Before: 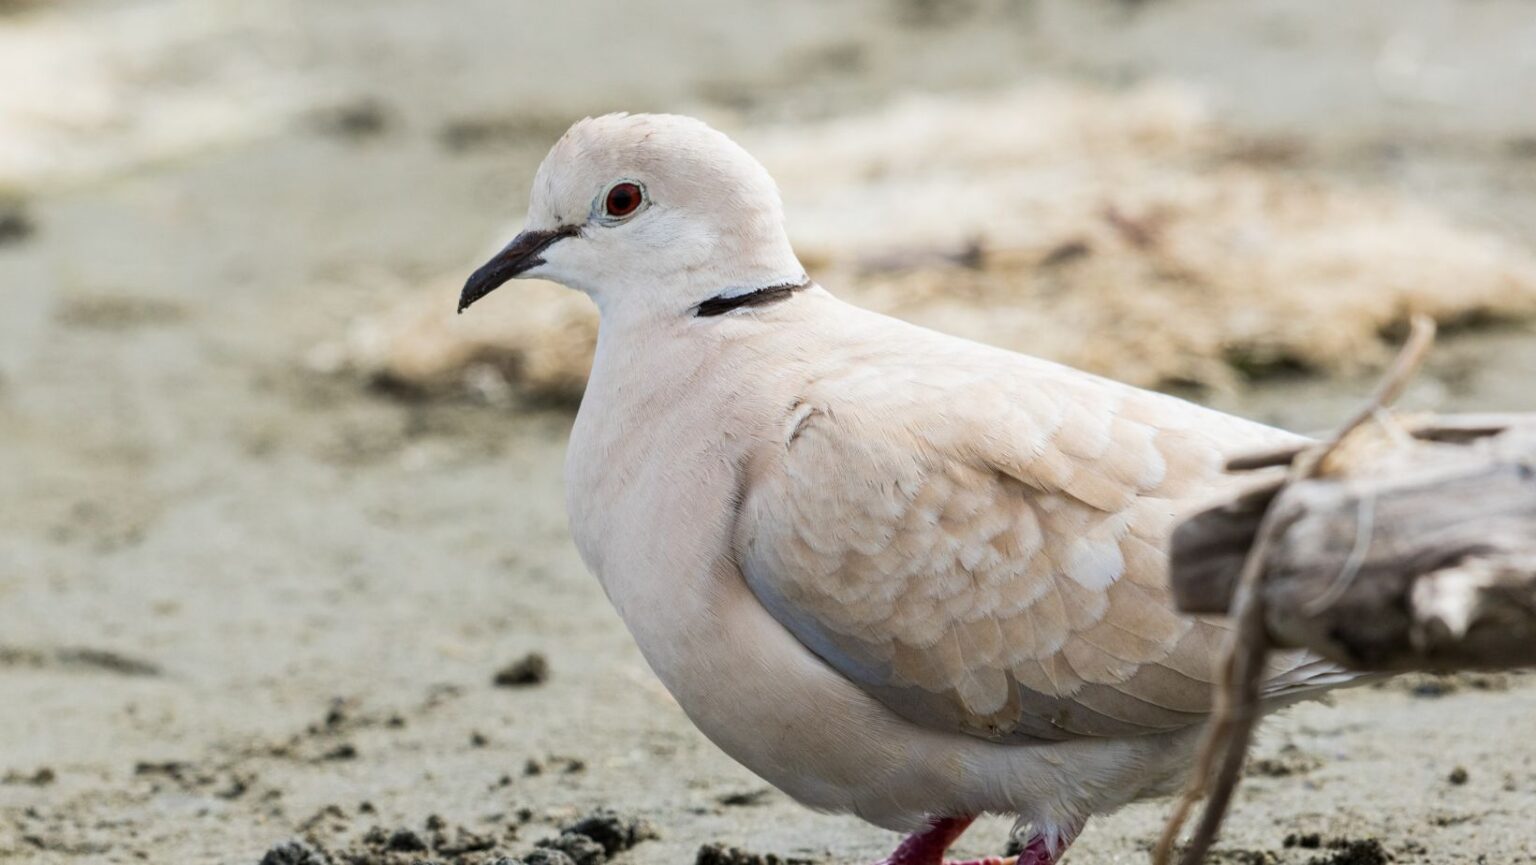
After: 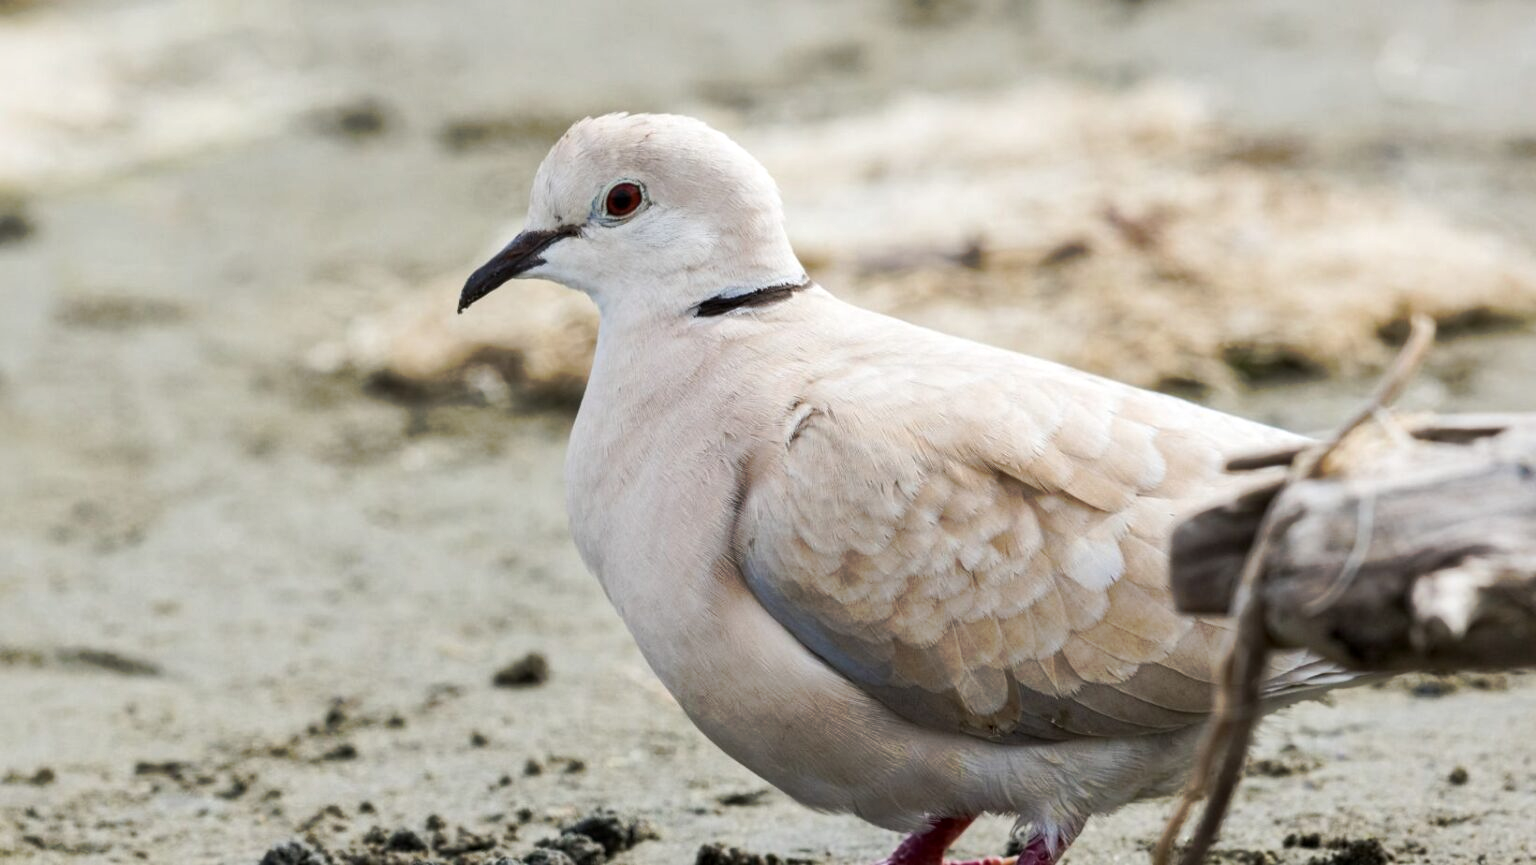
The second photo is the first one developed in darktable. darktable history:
local contrast: mode bilateral grid, contrast 20, coarseness 50, detail 132%, midtone range 0.2
tone curve: curves: ch0 [(0, 0) (0.003, 0.003) (0.011, 0.011) (0.025, 0.024) (0.044, 0.043) (0.069, 0.068) (0.1, 0.098) (0.136, 0.133) (0.177, 0.173) (0.224, 0.22) (0.277, 0.271) (0.335, 0.328) (0.399, 0.39) (0.468, 0.458) (0.543, 0.563) (0.623, 0.64) (0.709, 0.722) (0.801, 0.809) (0.898, 0.902) (1, 1)], preserve colors none
